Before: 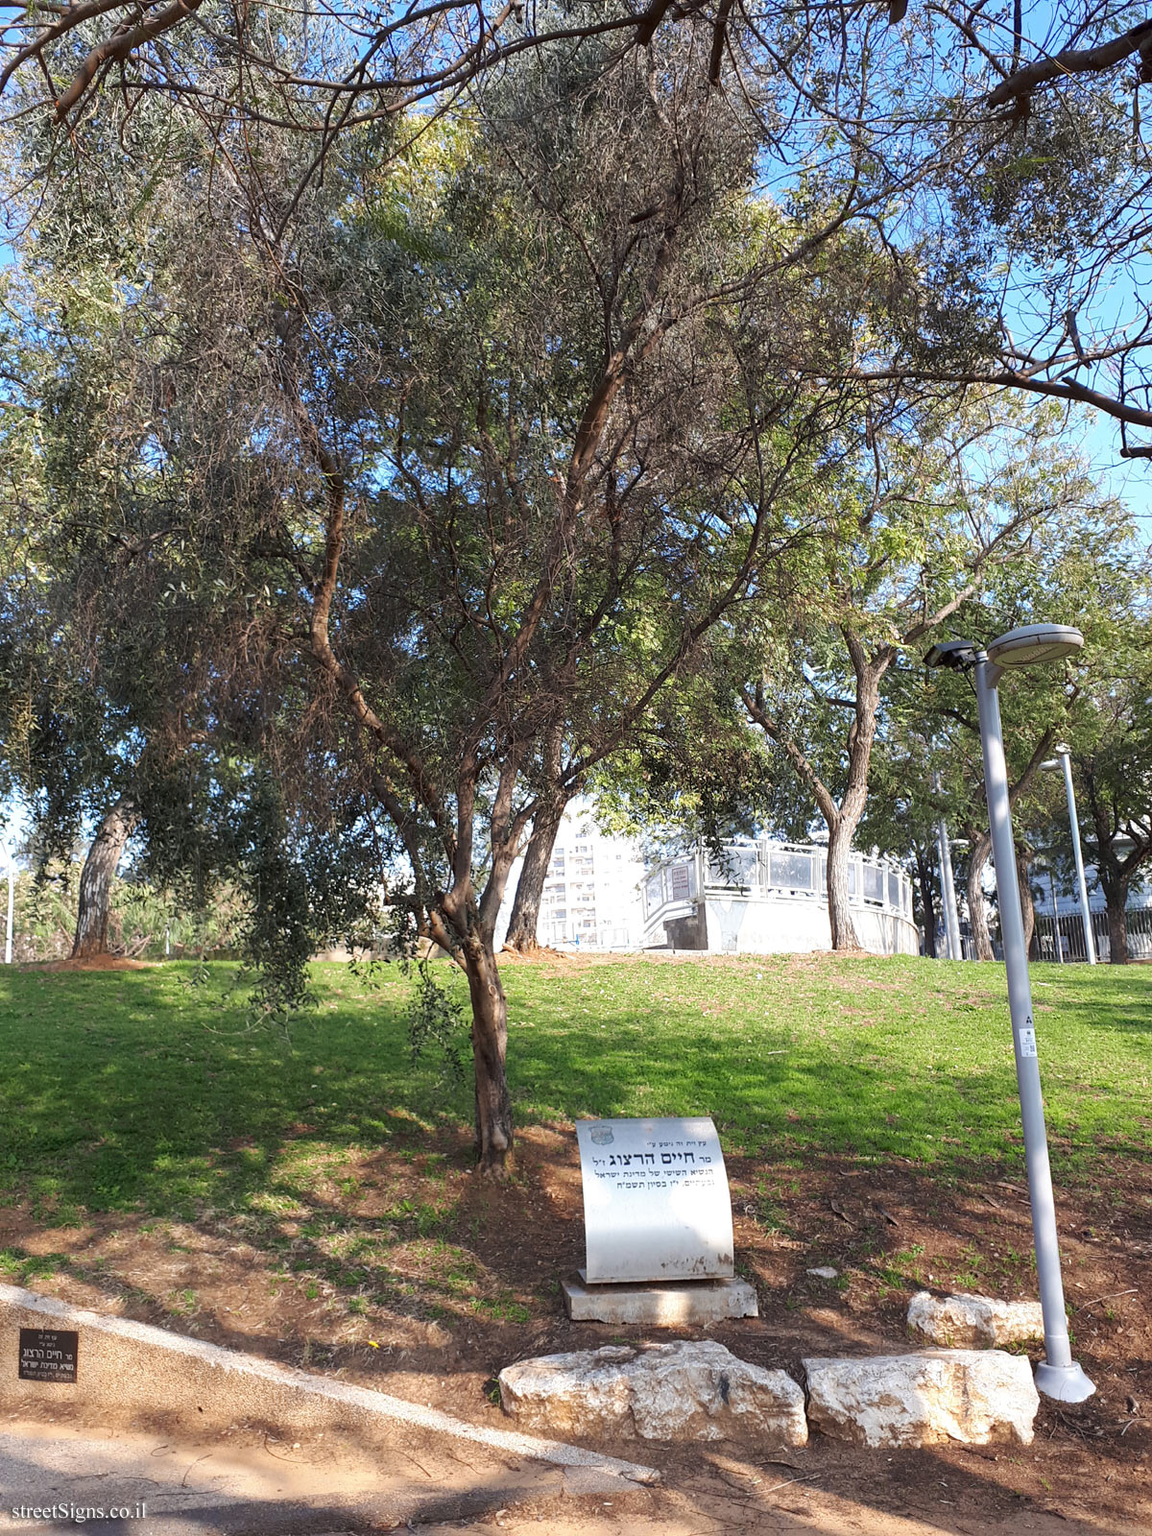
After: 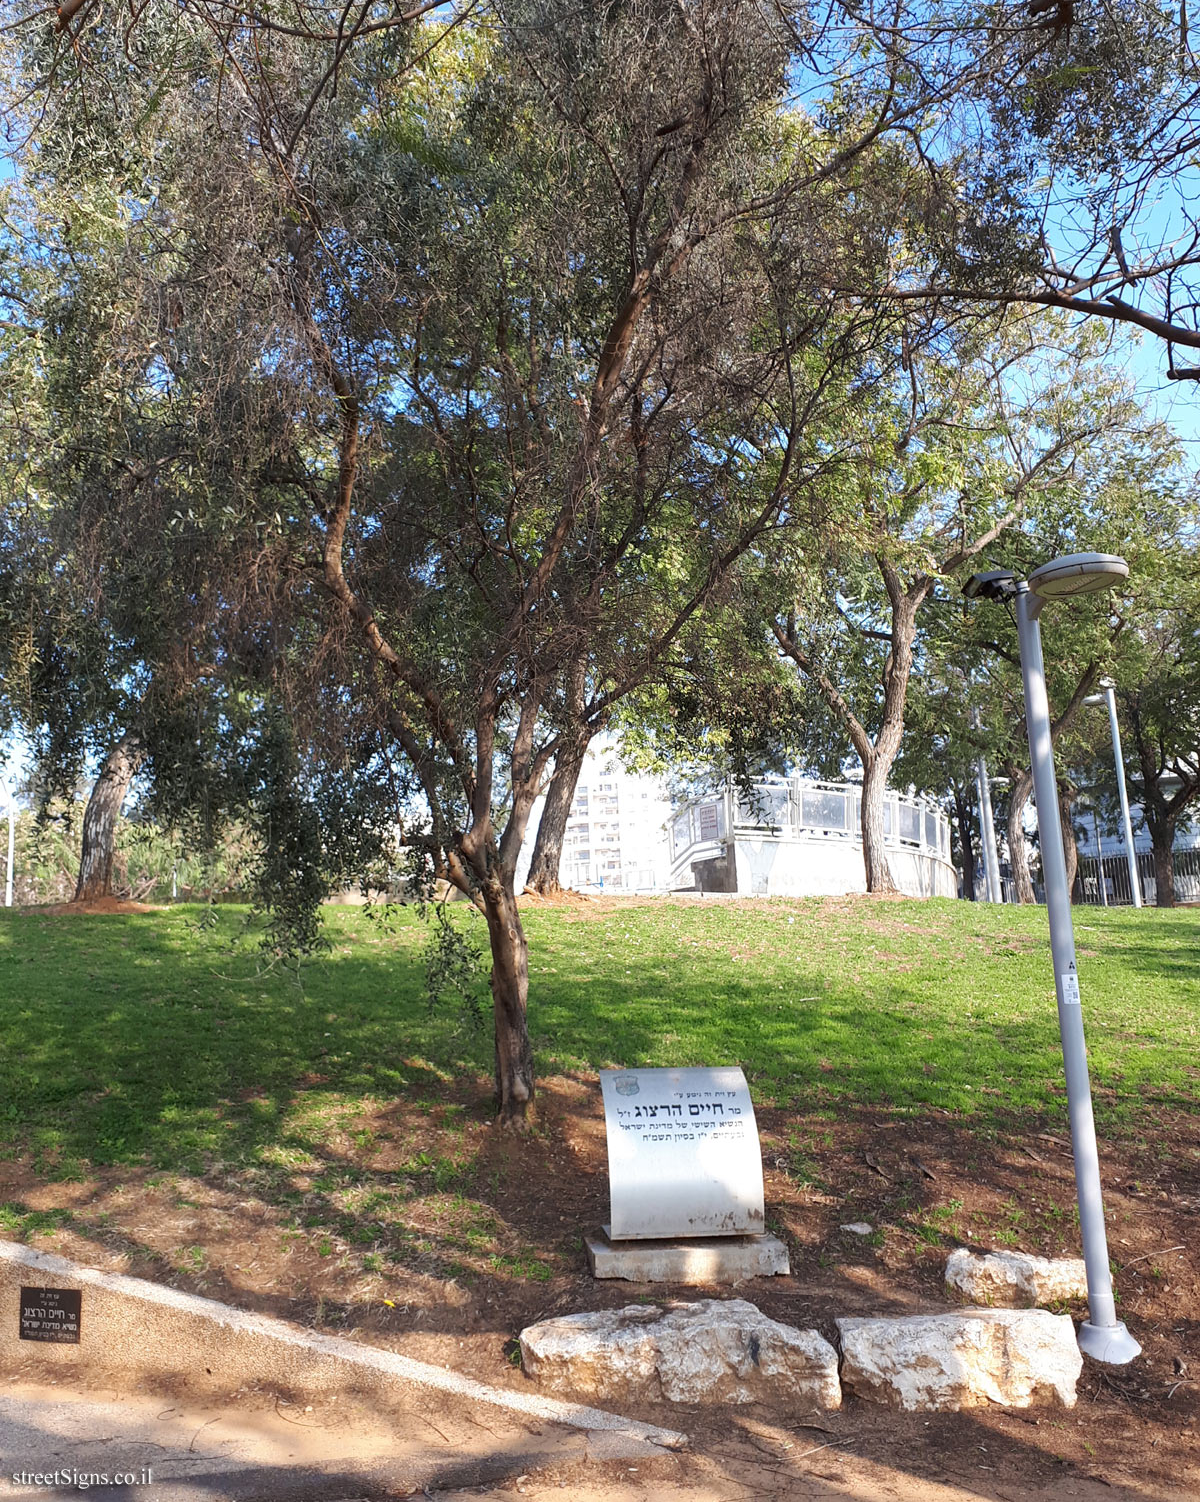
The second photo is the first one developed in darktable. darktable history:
crop and rotate: top 6.068%
